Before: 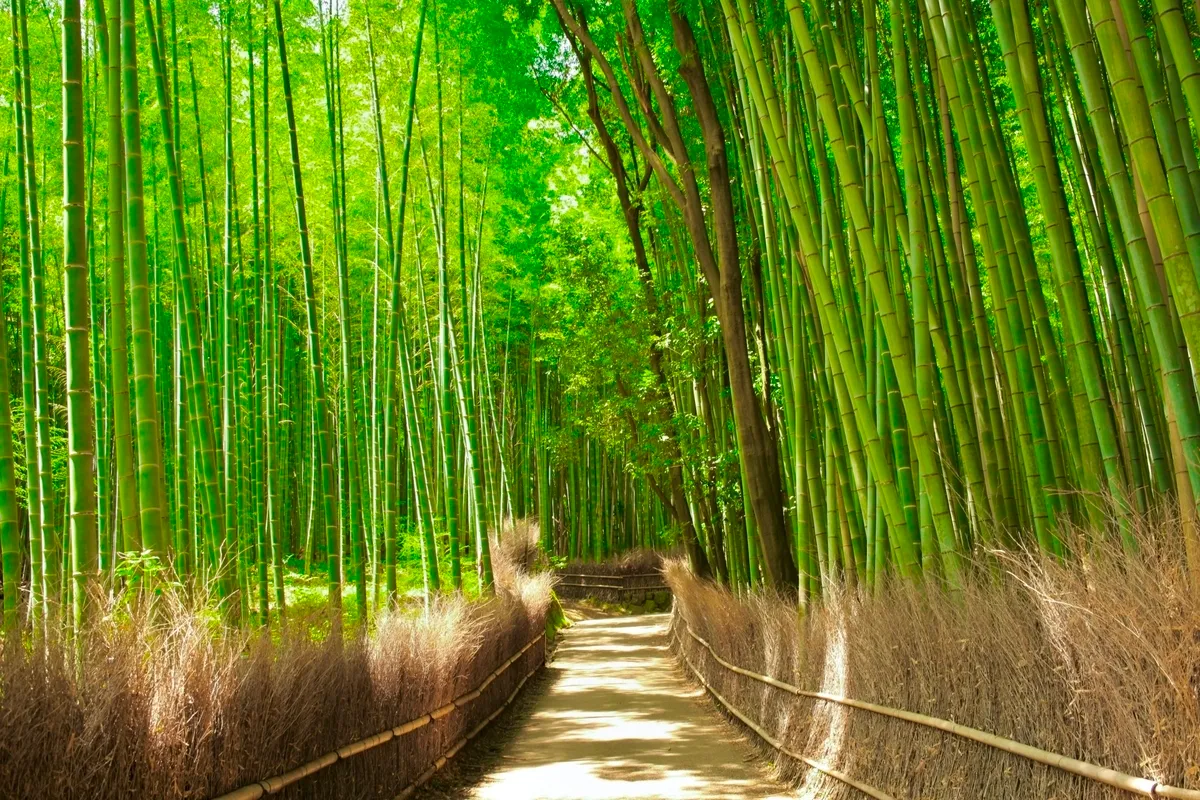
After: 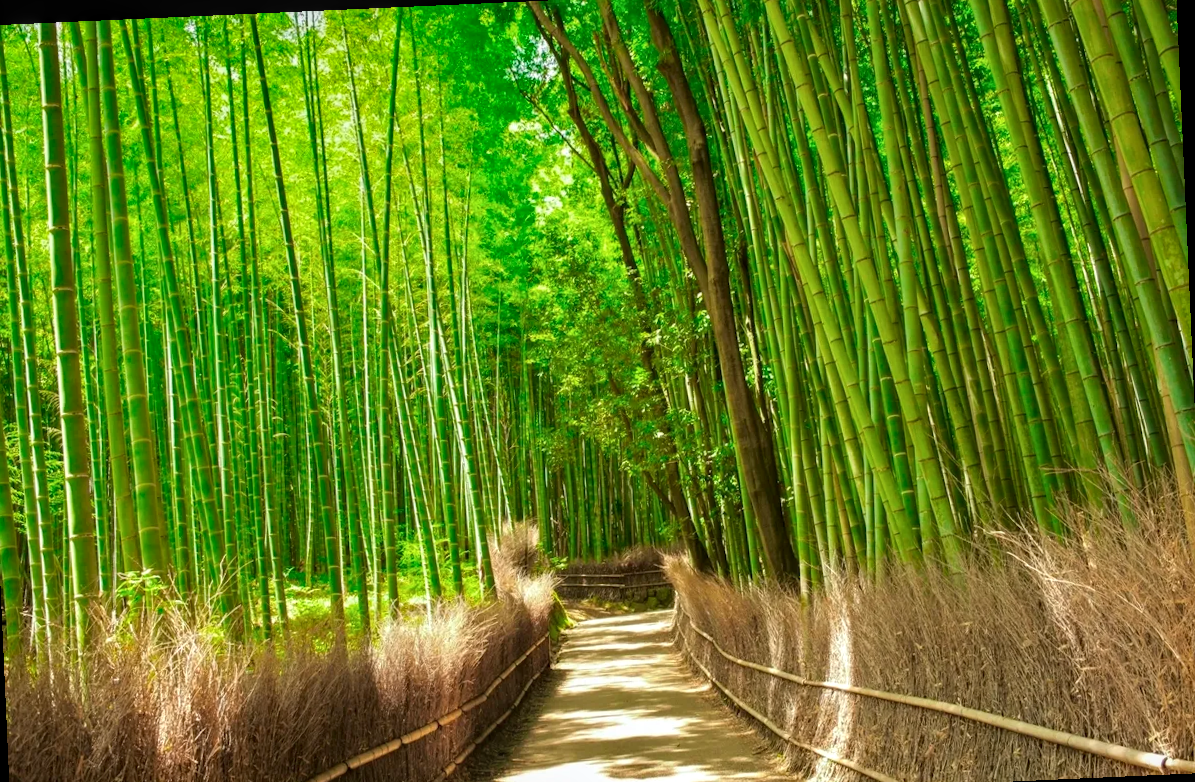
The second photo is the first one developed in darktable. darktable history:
crop: left 1.964%, top 3.251%, right 1.122%, bottom 4.933%
local contrast: on, module defaults
rotate and perspective: rotation -2.56°, automatic cropping off
